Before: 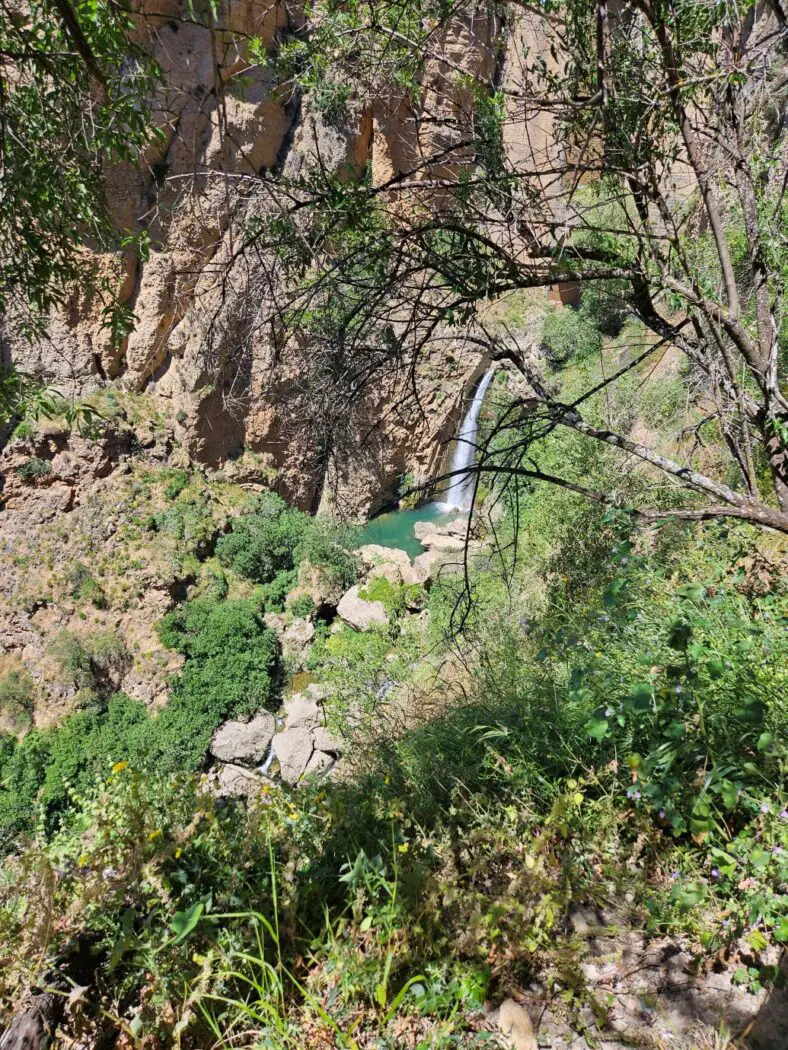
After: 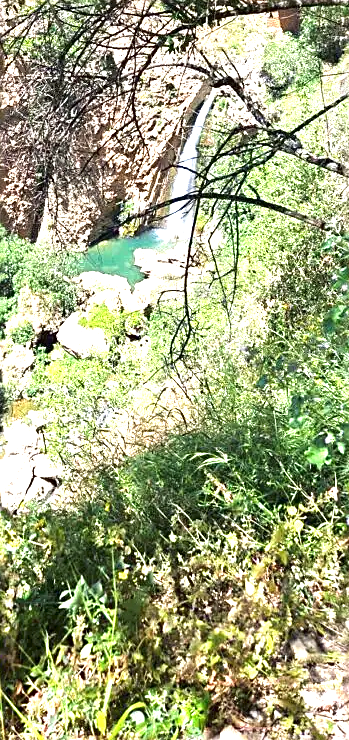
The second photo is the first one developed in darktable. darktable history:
exposure: black level correction 0, exposure 1.474 EV, compensate exposure bias true, compensate highlight preservation false
contrast brightness saturation: contrast 0.026, brightness -0.038
sharpen: on, module defaults
crop: left 35.556%, top 26.004%, right 20.106%, bottom 3.438%
